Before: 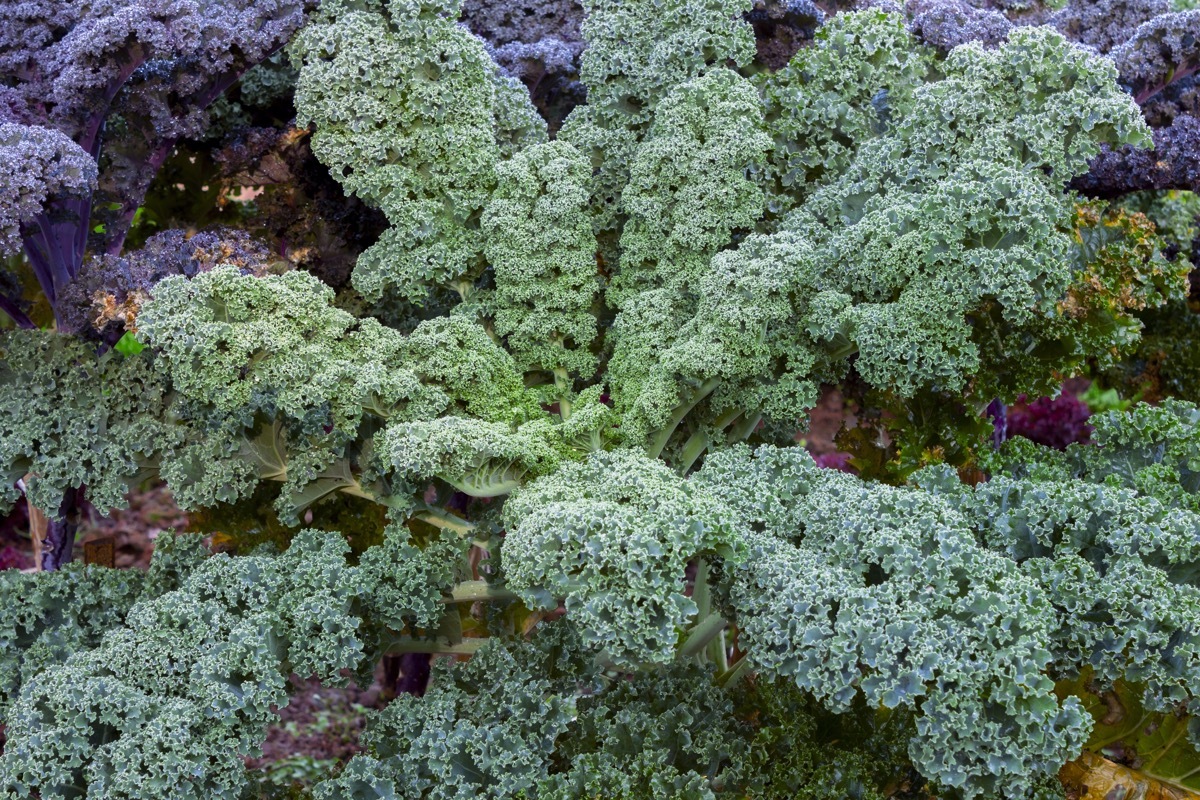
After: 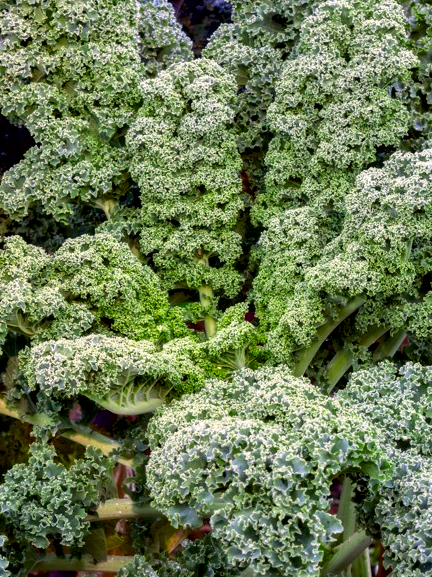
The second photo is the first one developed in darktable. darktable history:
color correction: highlights a* 12.98, highlights b* 5.6
exposure: black level correction 0.005, exposure 0.001 EV, compensate highlight preservation false
crop and rotate: left 29.622%, top 10.358%, right 34.323%, bottom 17.404%
contrast brightness saturation: saturation 0.487
contrast equalizer: octaves 7, y [[0.439, 0.44, 0.442, 0.457, 0.493, 0.498], [0.5 ×6], [0.5 ×6], [0 ×6], [0 ×6]], mix -0.988
local contrast: on, module defaults
